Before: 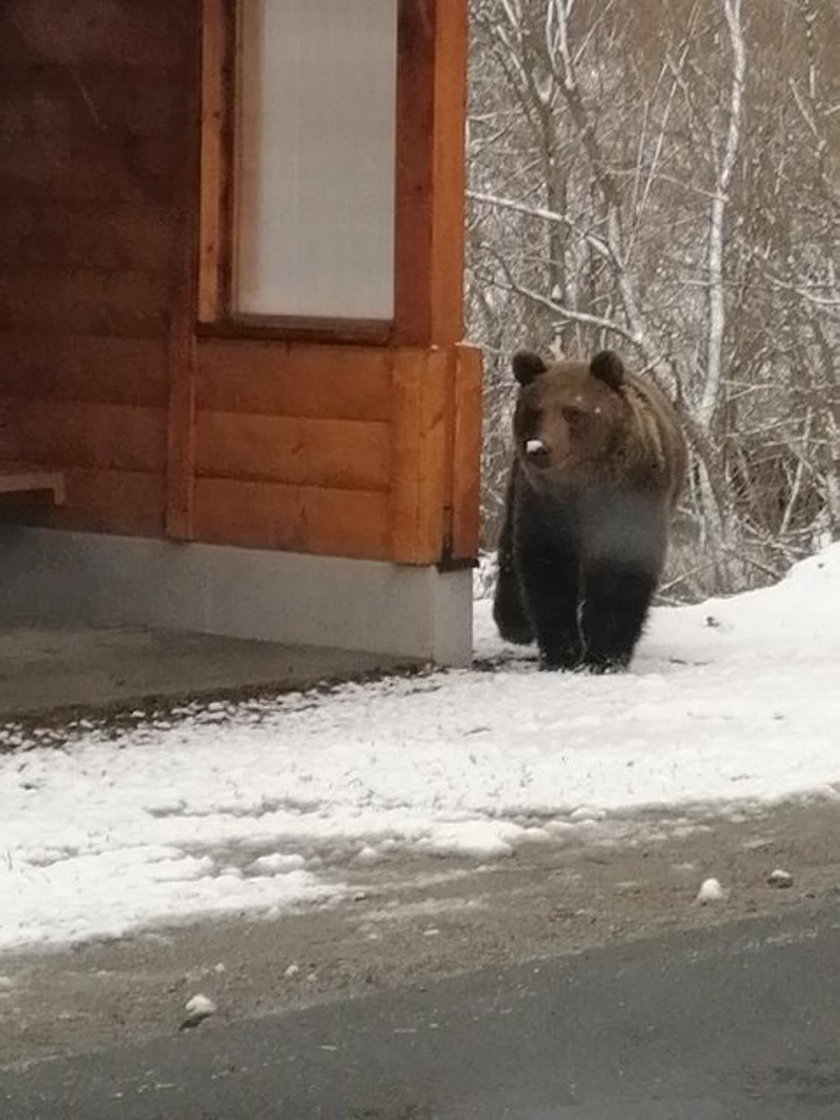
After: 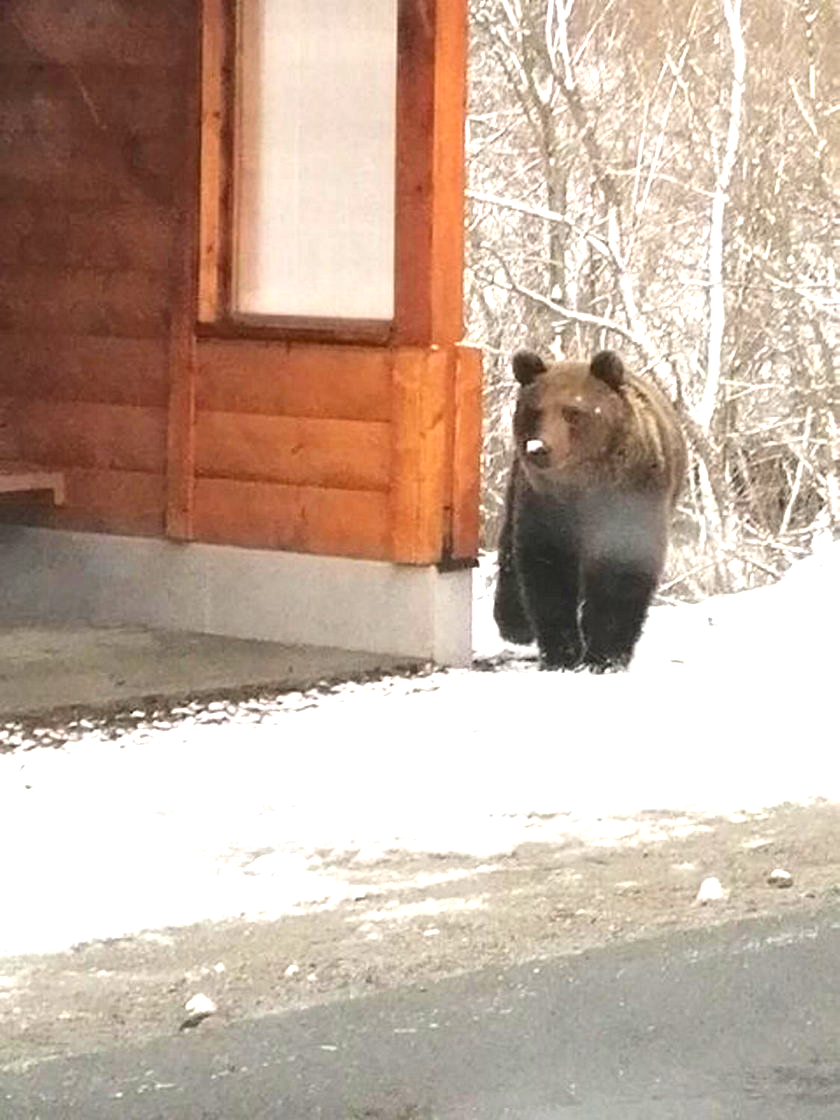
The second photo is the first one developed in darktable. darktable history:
exposure: black level correction 0, exposure 1.632 EV, compensate exposure bias true, compensate highlight preservation false
